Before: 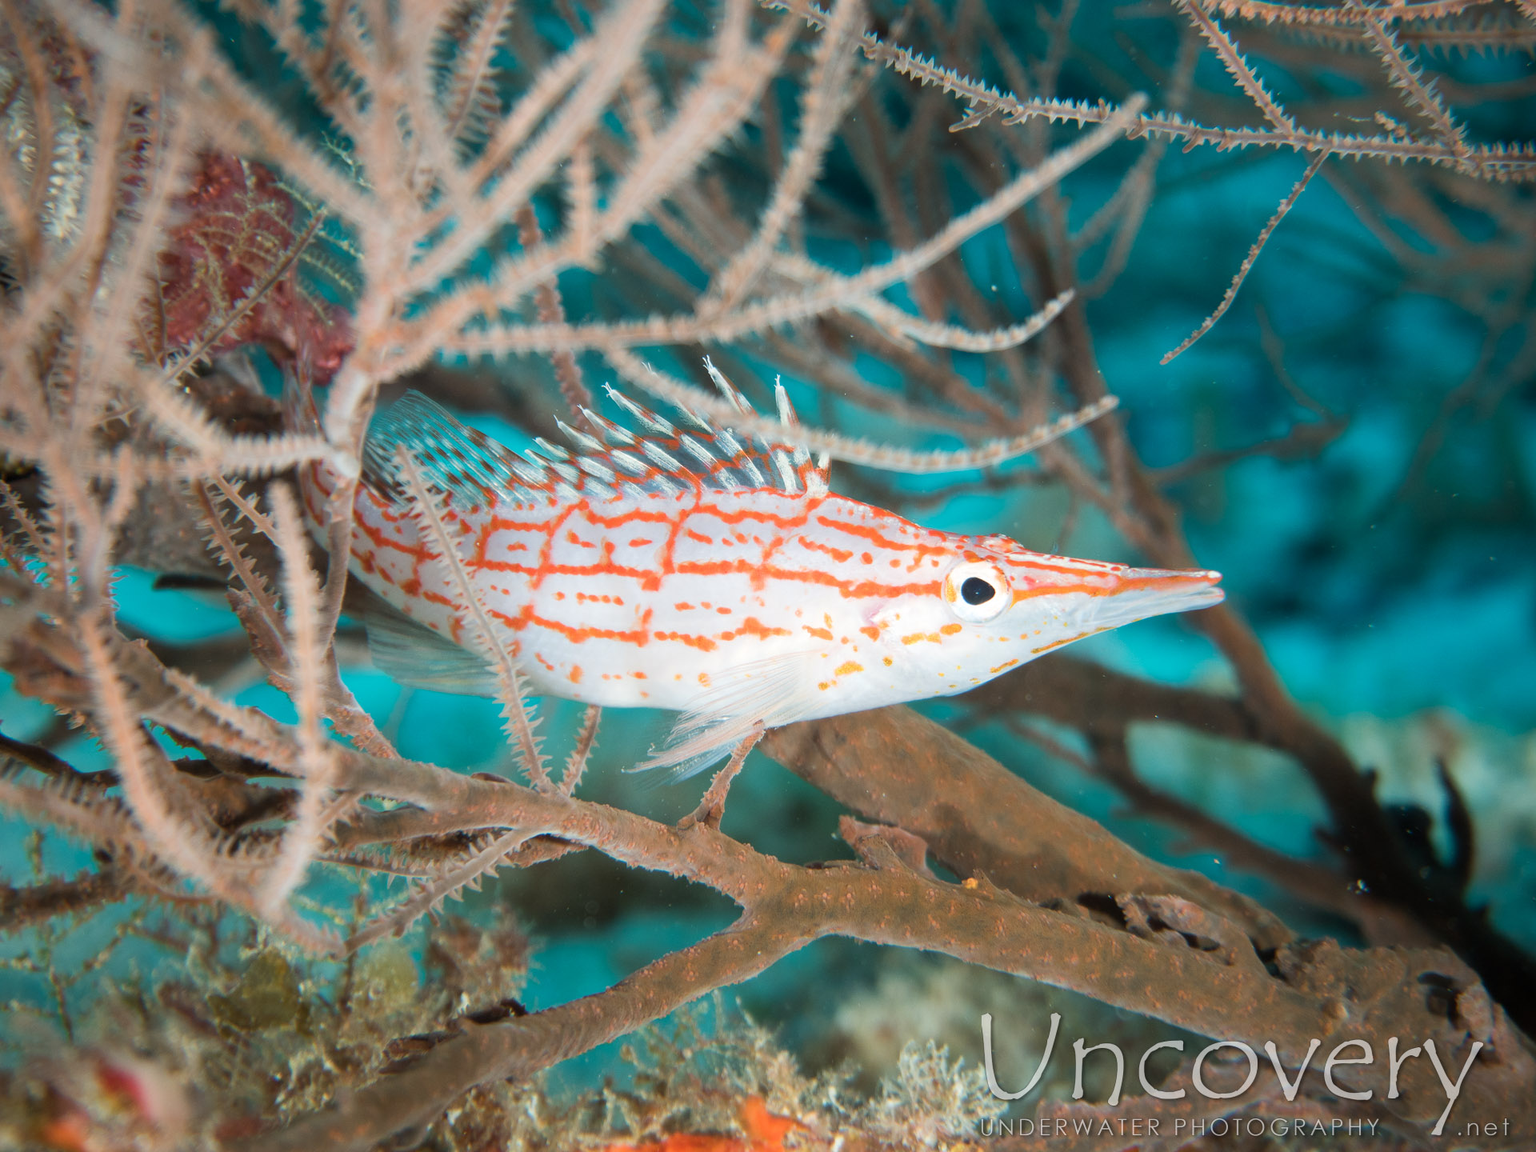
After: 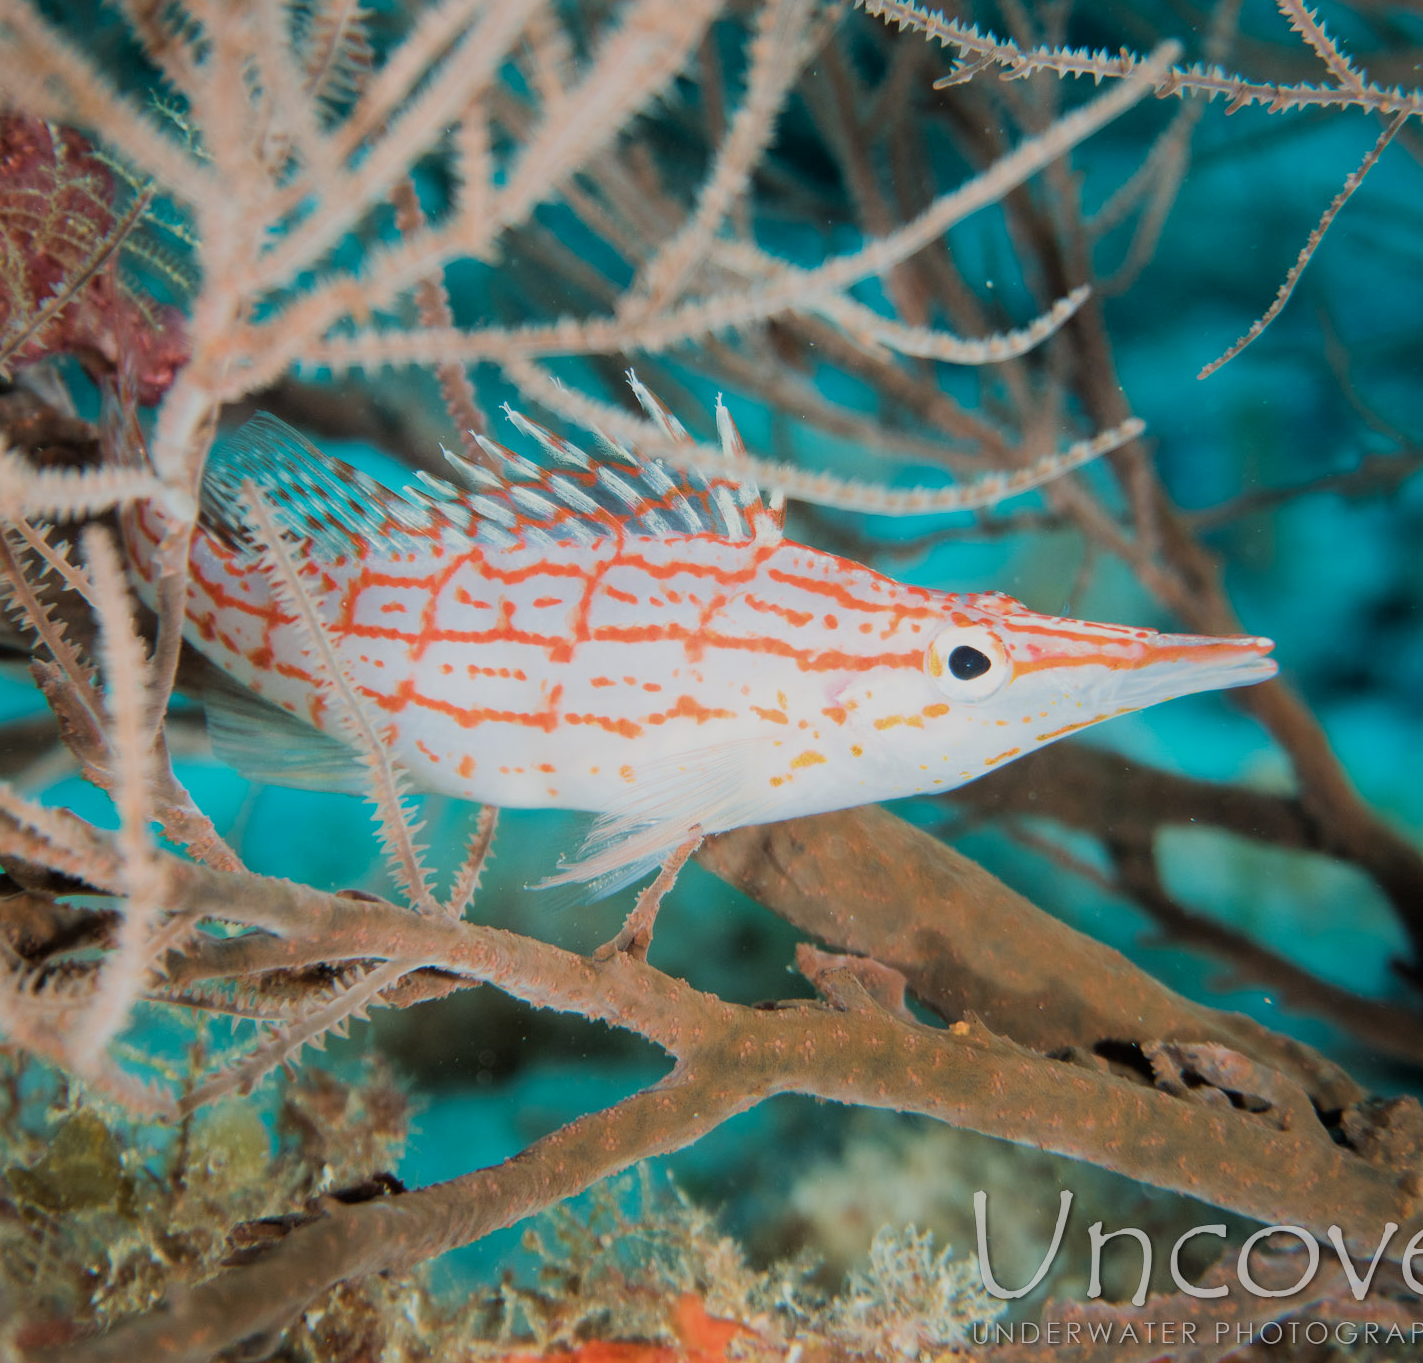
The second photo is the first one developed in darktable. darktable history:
velvia: strength 14.52%
crop and rotate: left 13.225%, top 5.306%, right 12.62%
filmic rgb: black relative exposure -7.65 EV, white relative exposure 4.56 EV, threshold 5.98 EV, hardness 3.61, enable highlight reconstruction true
